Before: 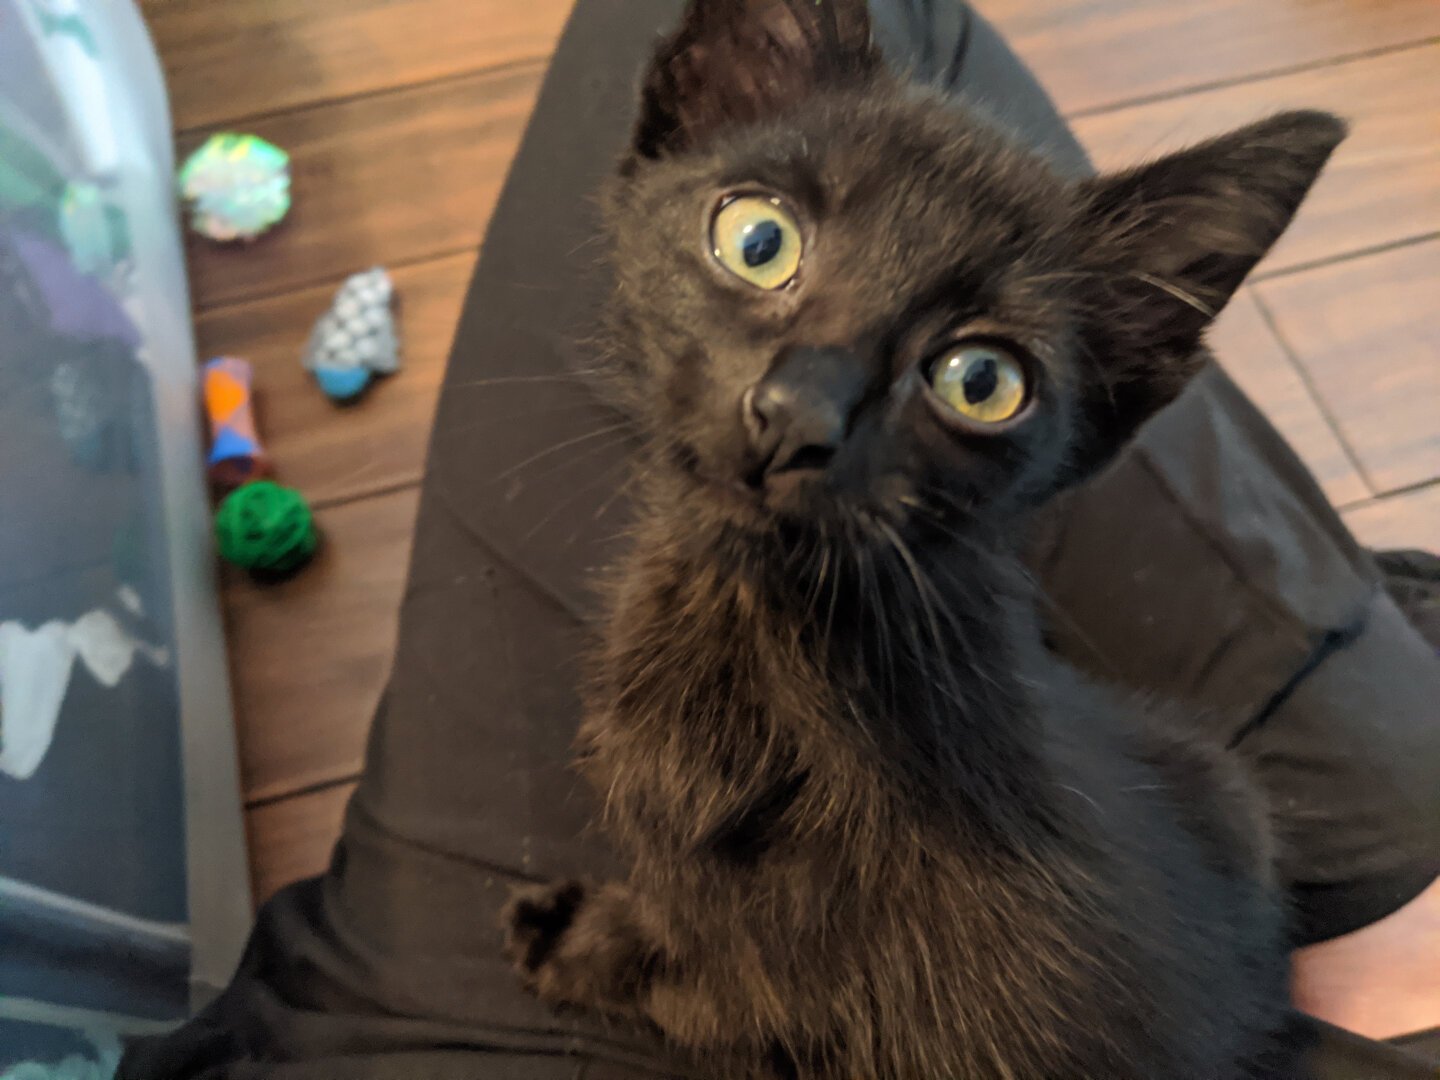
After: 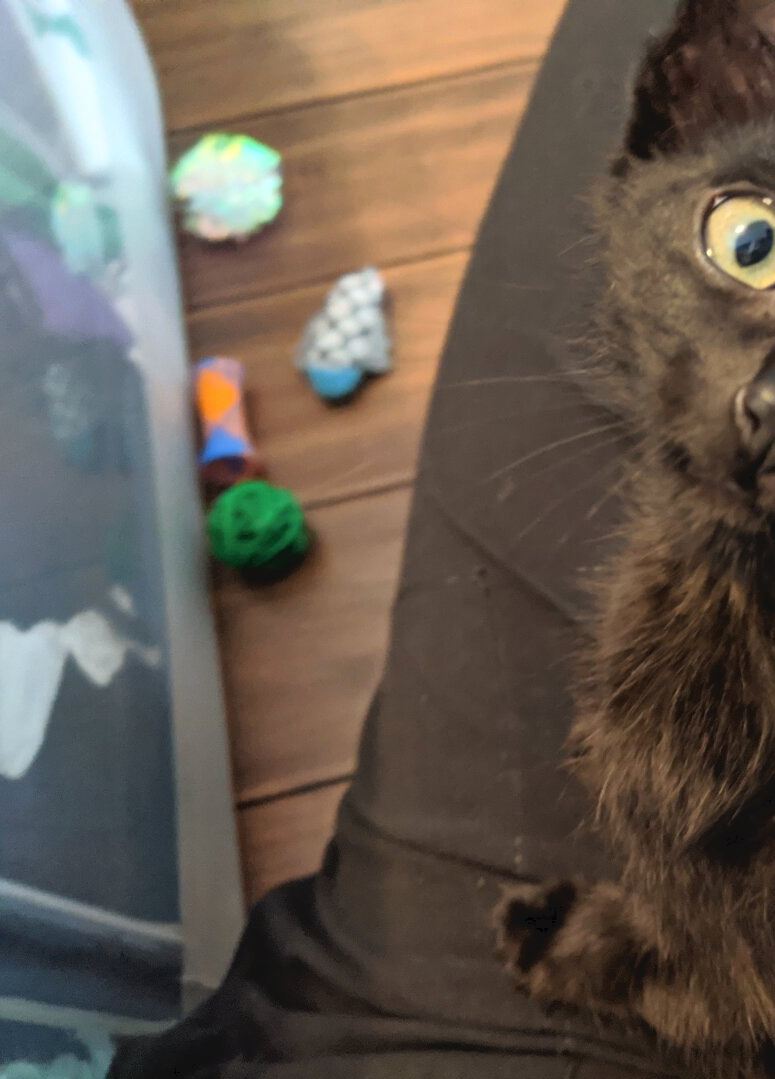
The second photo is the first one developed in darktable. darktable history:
tone curve: curves: ch0 [(0, 0) (0.003, 0.049) (0.011, 0.051) (0.025, 0.055) (0.044, 0.065) (0.069, 0.081) (0.1, 0.11) (0.136, 0.15) (0.177, 0.195) (0.224, 0.242) (0.277, 0.308) (0.335, 0.375) (0.399, 0.436) (0.468, 0.5) (0.543, 0.574) (0.623, 0.665) (0.709, 0.761) (0.801, 0.851) (0.898, 0.933) (1, 1)], color space Lab, independent channels, preserve colors none
crop: left 0.622%, right 45.499%, bottom 0.082%
